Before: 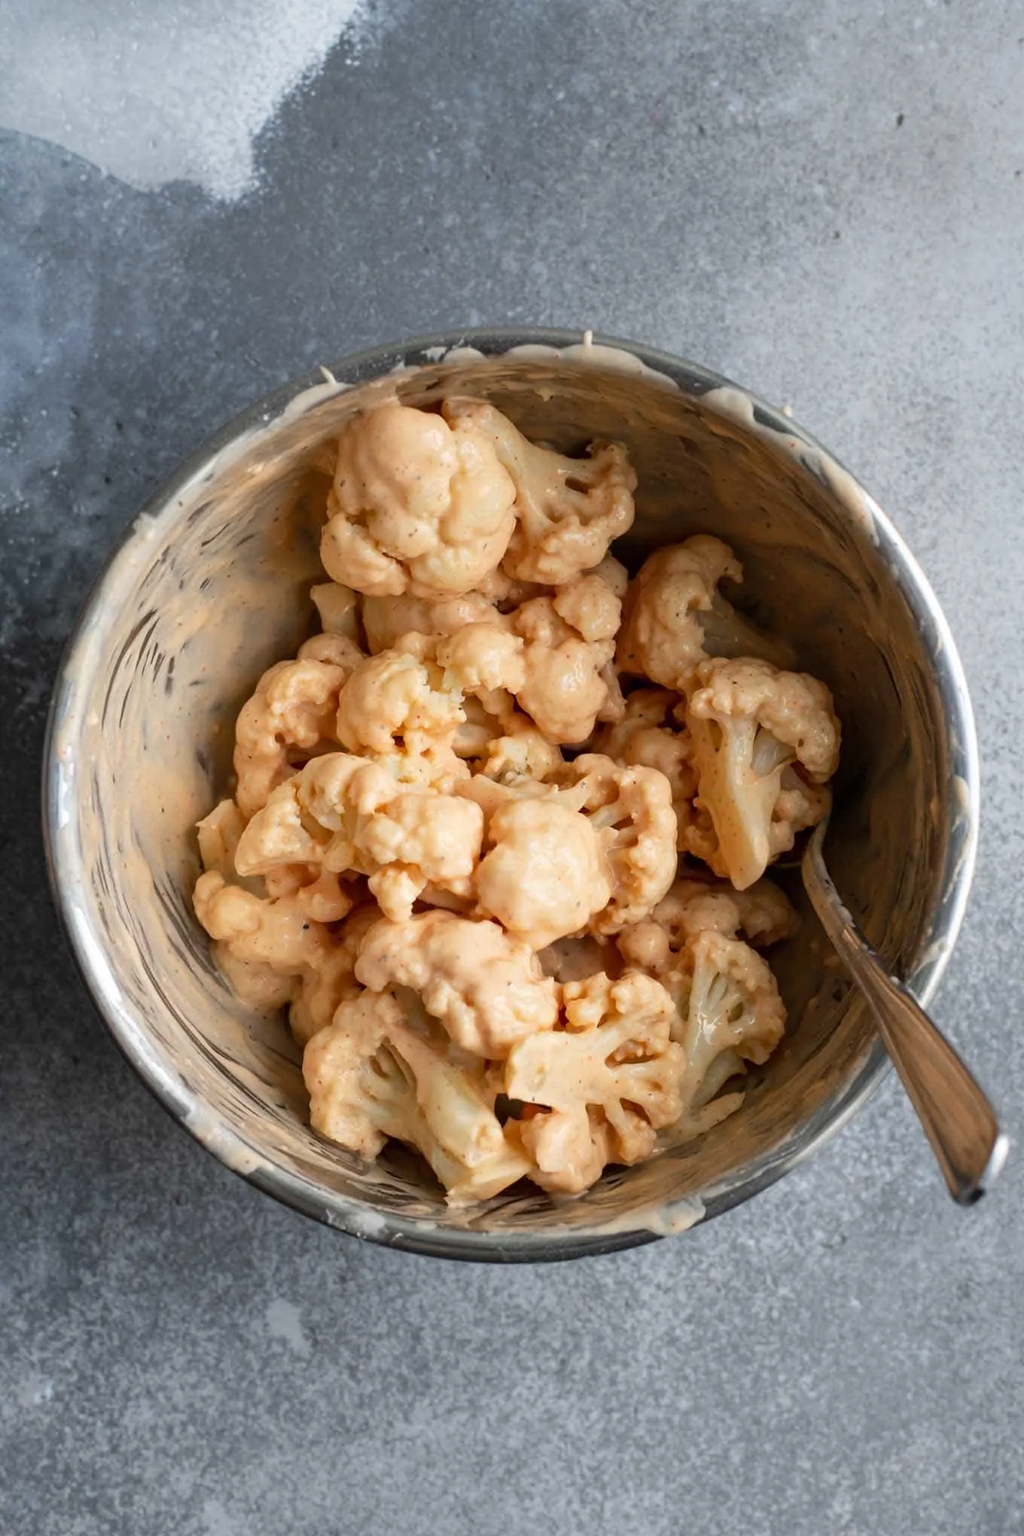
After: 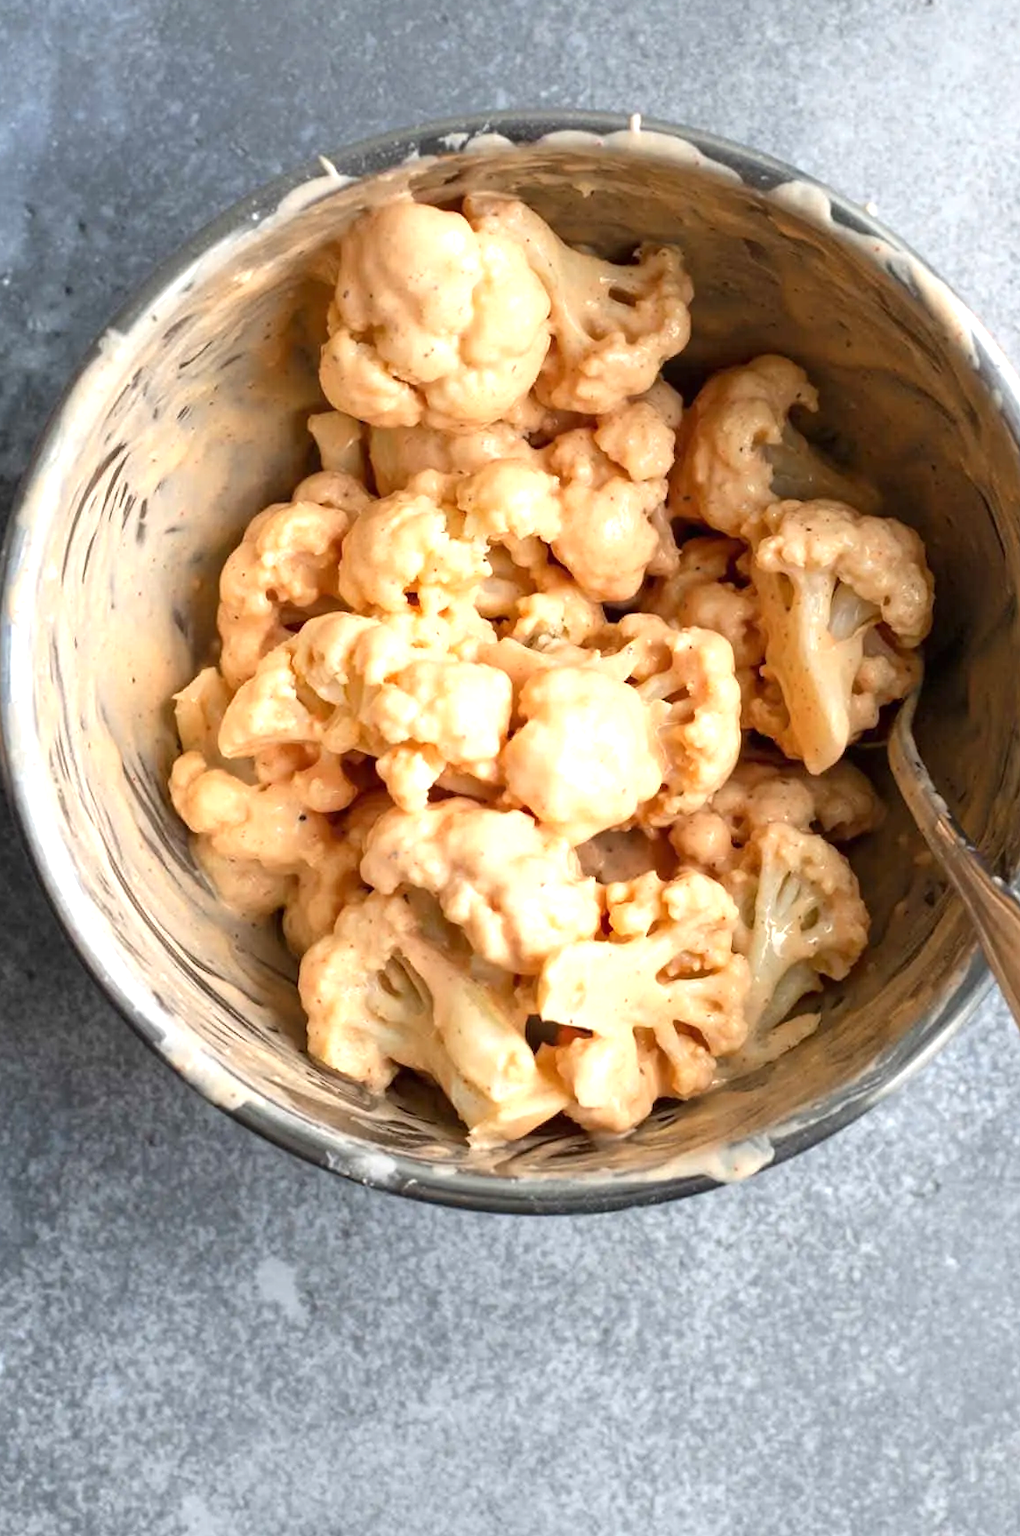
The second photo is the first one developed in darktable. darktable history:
crop and rotate: left 4.884%, top 15.263%, right 10.657%
exposure: exposure 0.77 EV, compensate exposure bias true, compensate highlight preservation false
